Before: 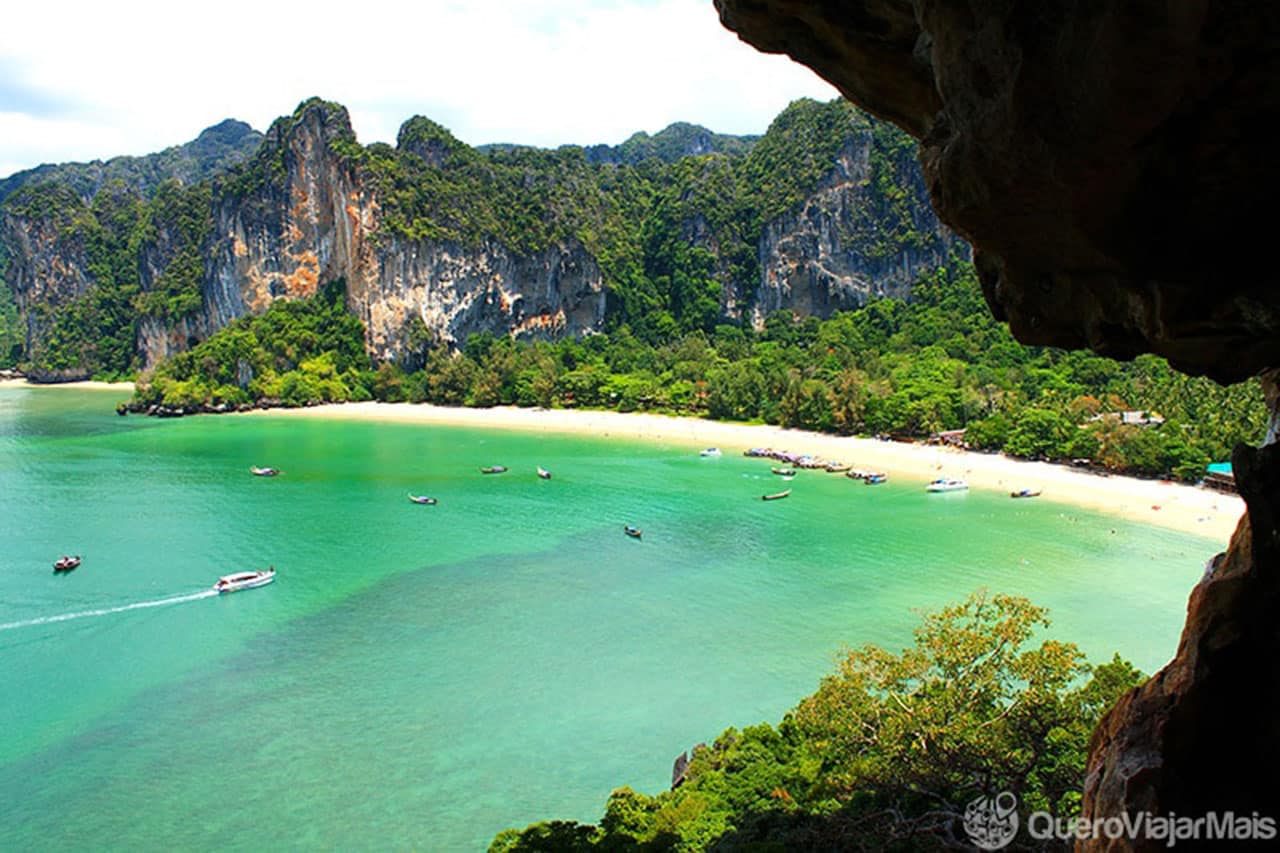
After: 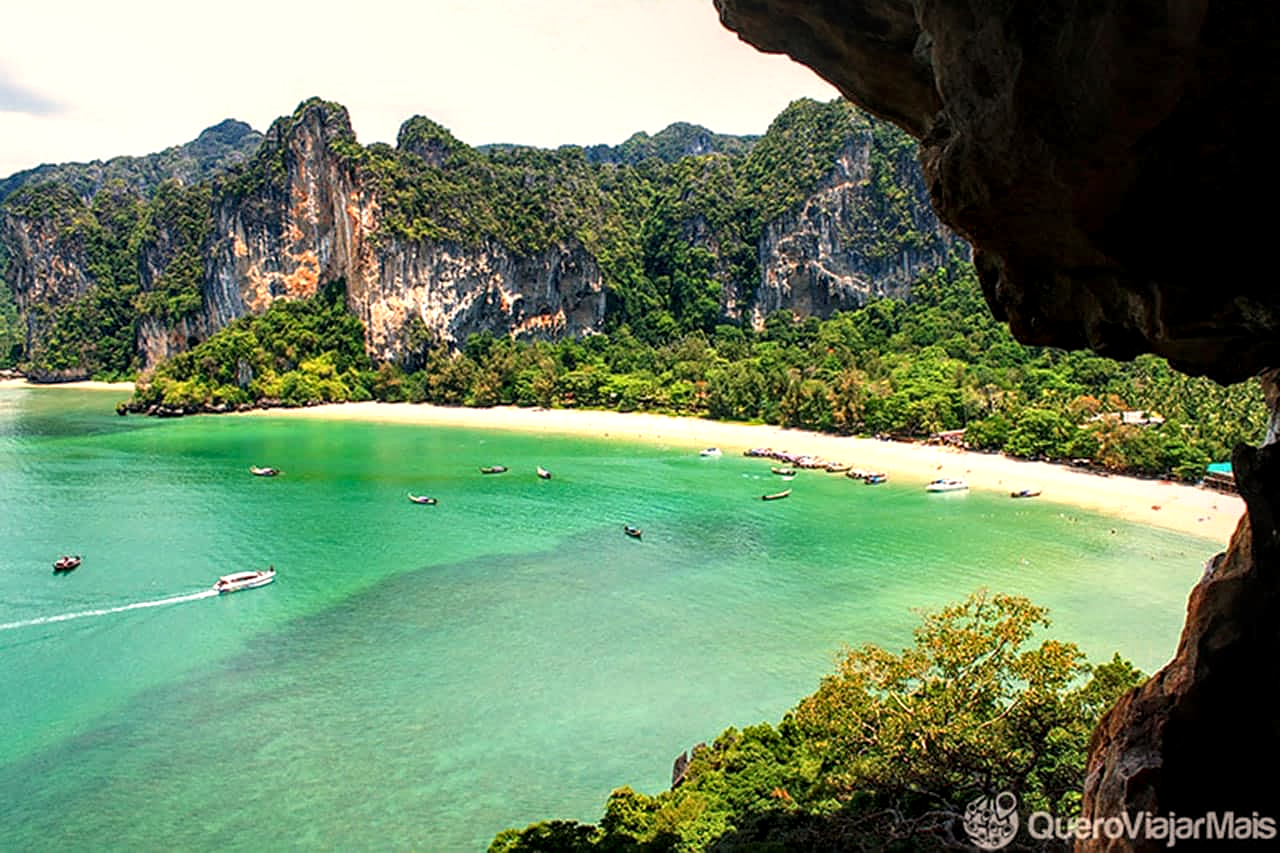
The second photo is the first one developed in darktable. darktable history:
white balance: red 1.127, blue 0.943
local contrast: detail 150%
sharpen: amount 0.2
